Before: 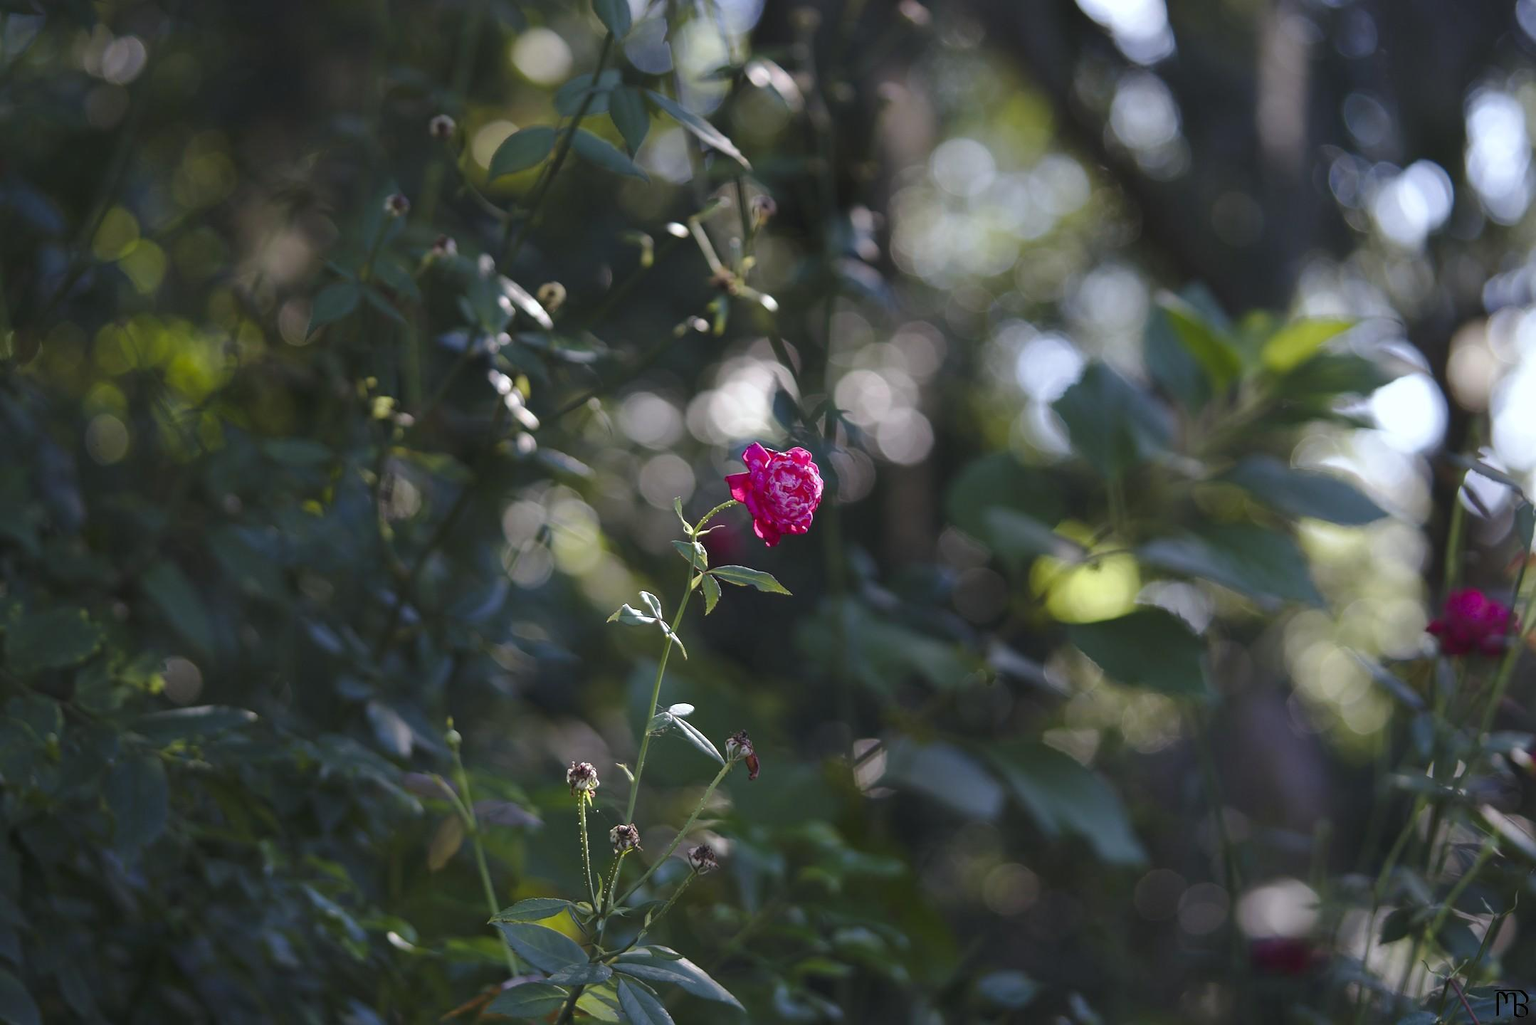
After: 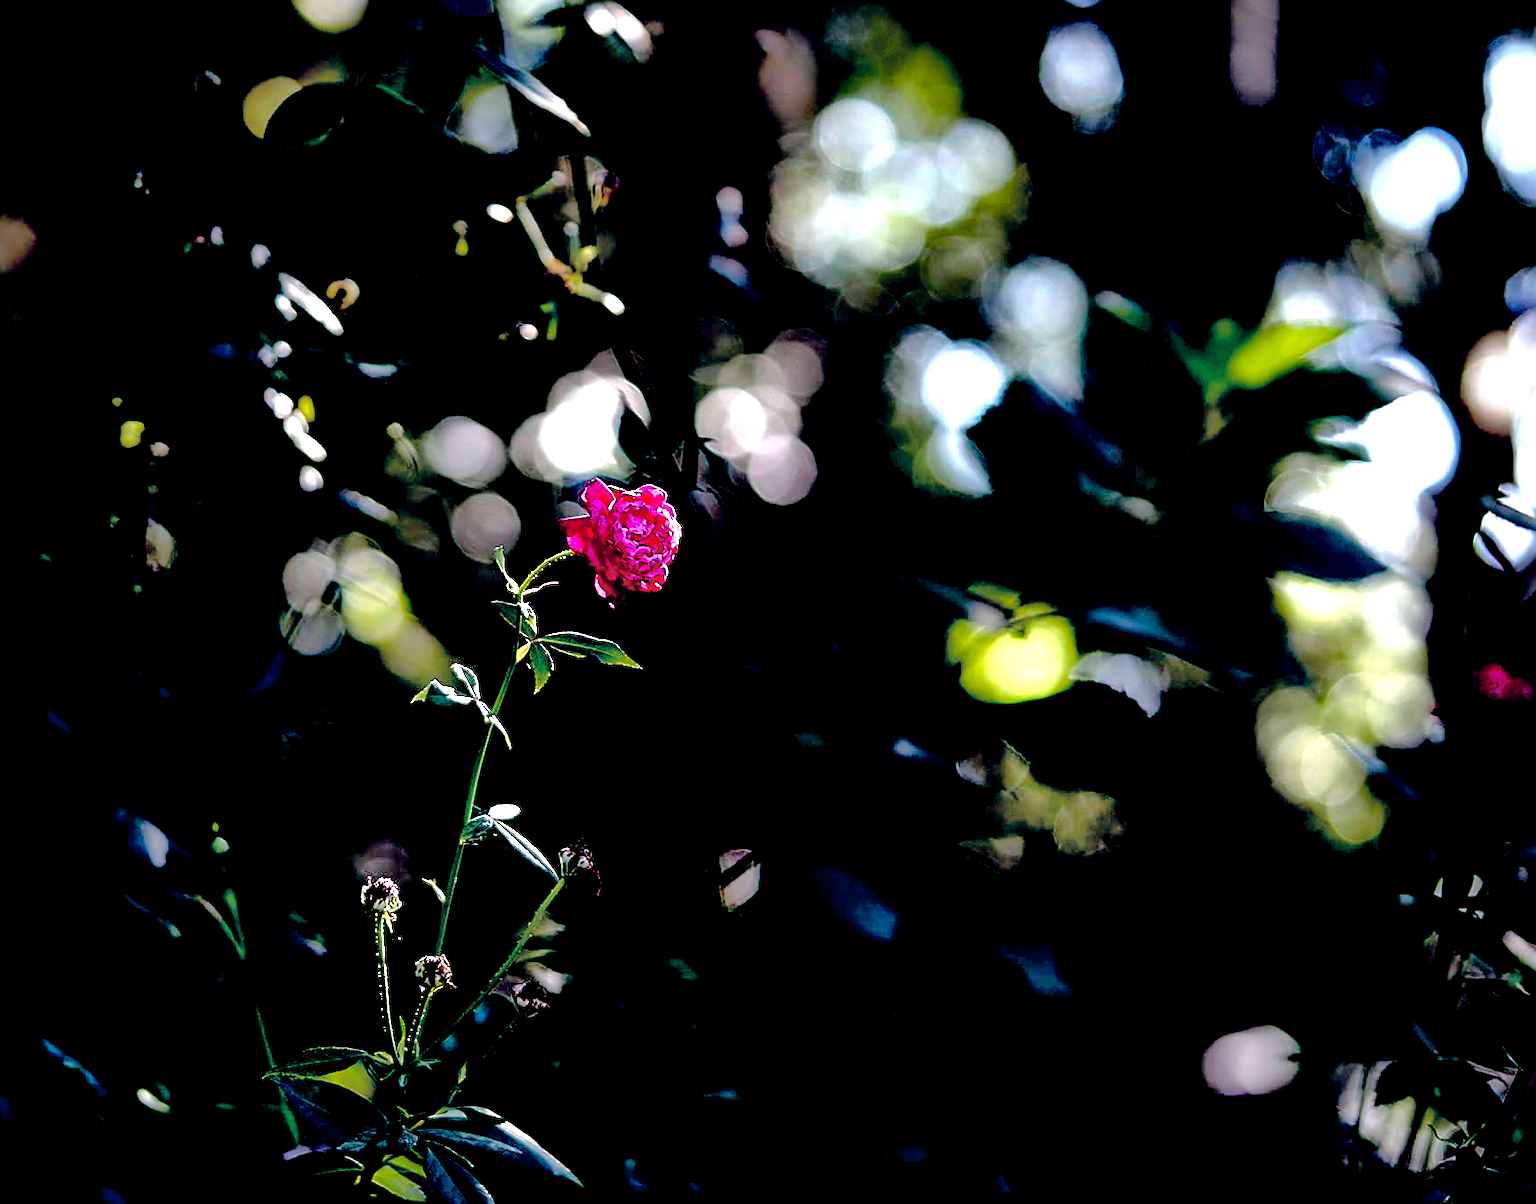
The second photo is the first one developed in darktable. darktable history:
local contrast: mode bilateral grid, contrast 44, coarseness 69, detail 215%, midtone range 0.2
crop and rotate: left 18.099%, top 5.819%, right 1.774%
color balance rgb: global offset › chroma 0.099%, global offset › hue 252.68°, perceptual saturation grading › global saturation 0.663%, perceptual brilliance grading › highlights 9.687%, perceptual brilliance grading › mid-tones 5.793%
exposure: black level correction 0.1, exposure -0.094 EV, compensate highlight preservation false
sharpen: on, module defaults
tone equalizer: -8 EV -1.11 EV, -7 EV -1.03 EV, -6 EV -0.856 EV, -5 EV -0.593 EV, -3 EV 0.558 EV, -2 EV 0.864 EV, -1 EV 1 EV, +0 EV 1.08 EV, mask exposure compensation -0.488 EV
